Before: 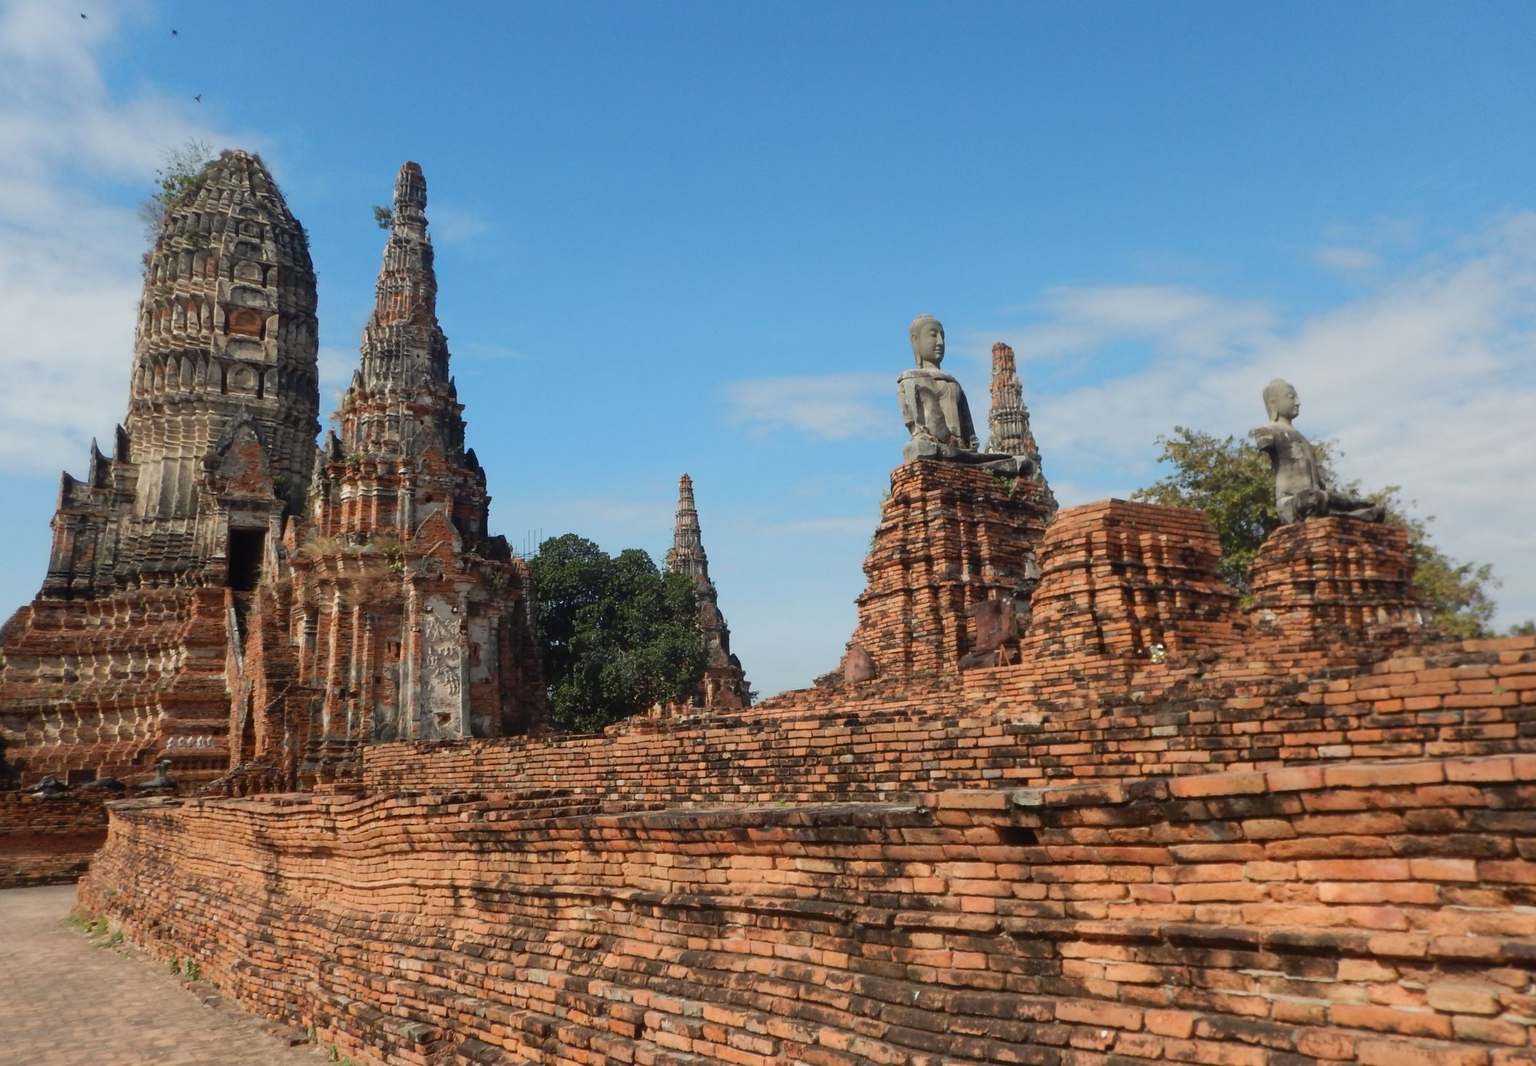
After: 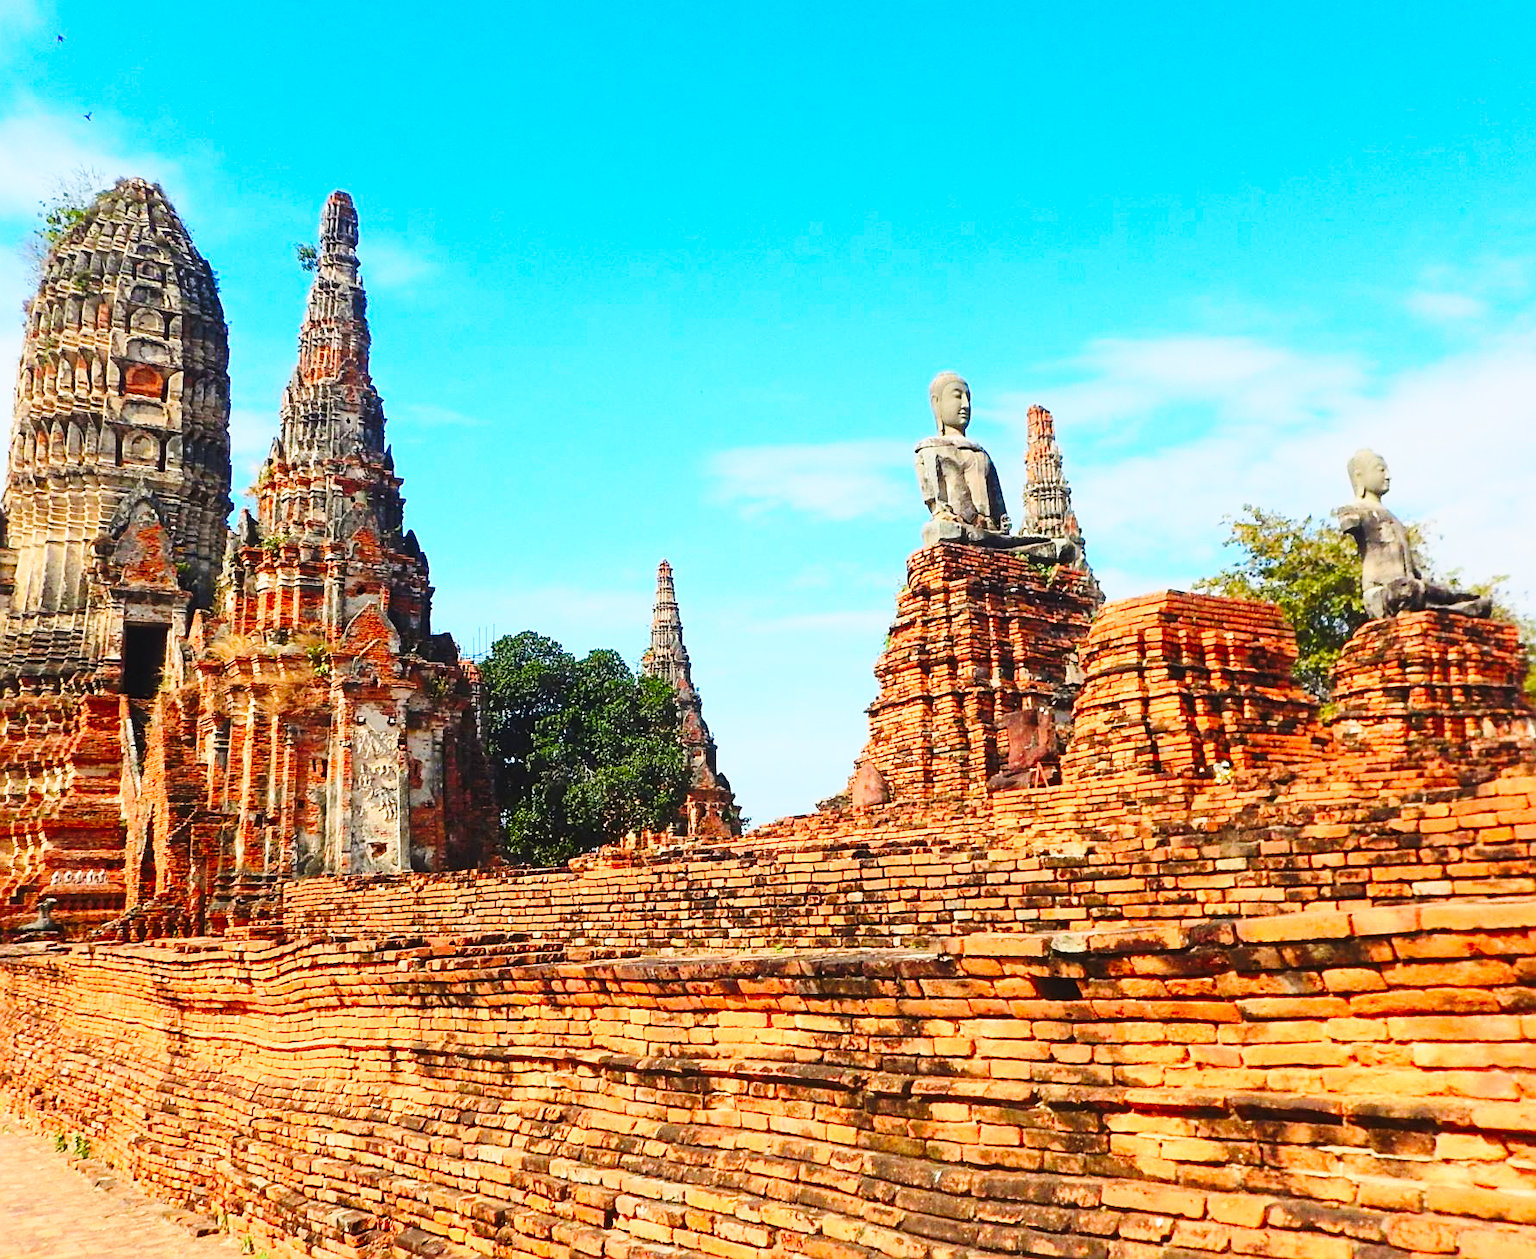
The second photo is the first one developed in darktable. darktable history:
contrast brightness saturation: contrast 0.204, brightness 0.195, saturation 0.799
sharpen: amount 0.743
crop: left 8.06%, right 7.358%
base curve: curves: ch0 [(0, 0) (0.028, 0.03) (0.121, 0.232) (0.46, 0.748) (0.859, 0.968) (1, 1)], preserve colors none
